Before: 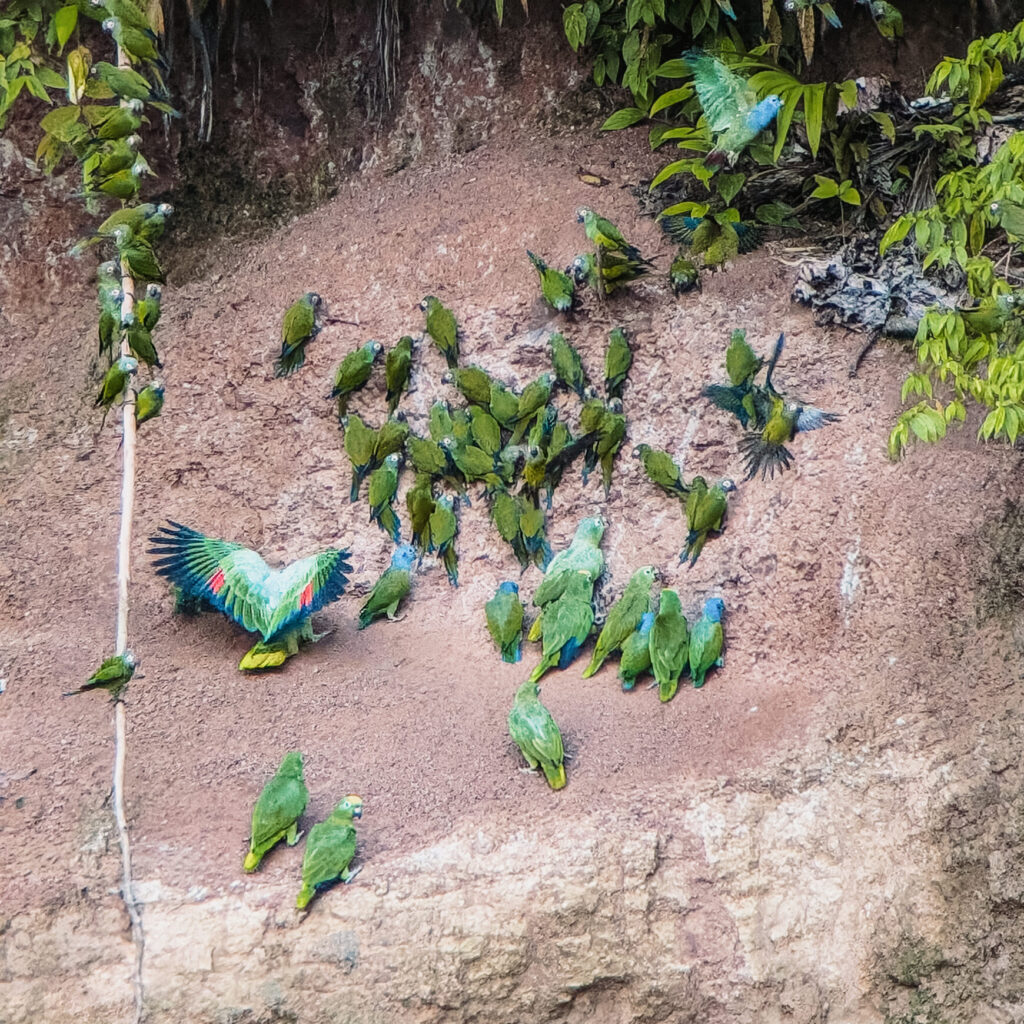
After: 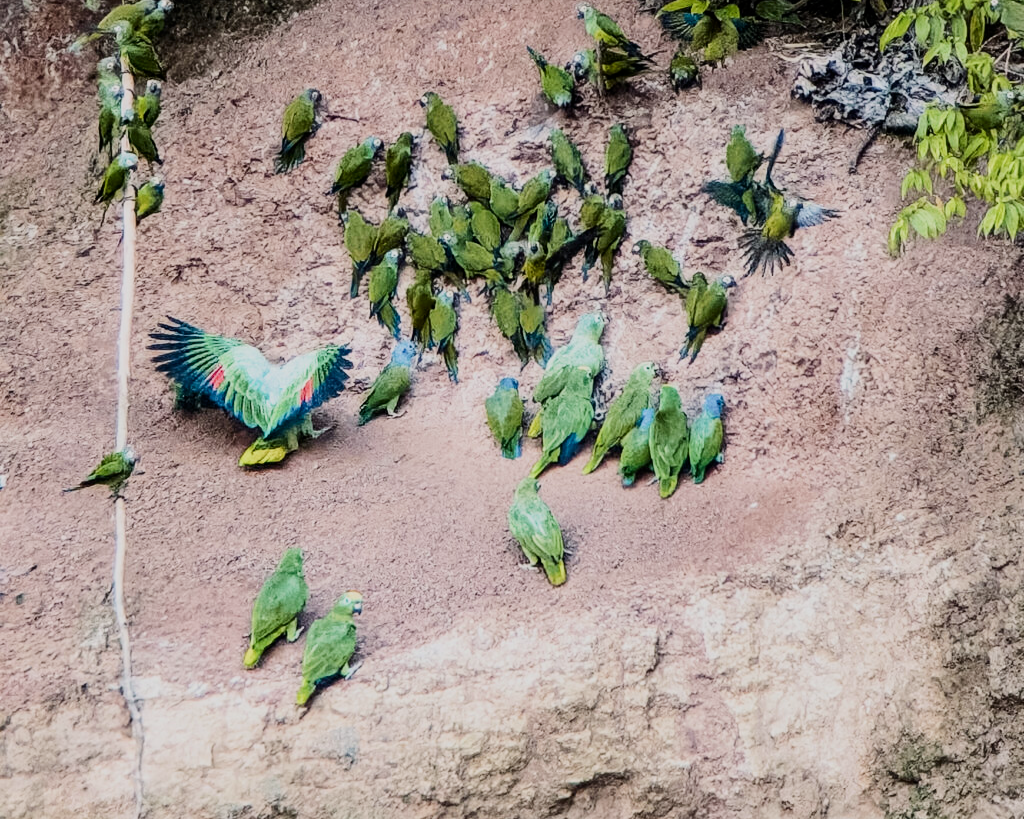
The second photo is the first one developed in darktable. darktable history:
filmic rgb: black relative exposure -7.14 EV, white relative exposure 5.39 EV, hardness 3.02
contrast brightness saturation: contrast 0.223
crop and rotate: top 19.925%
